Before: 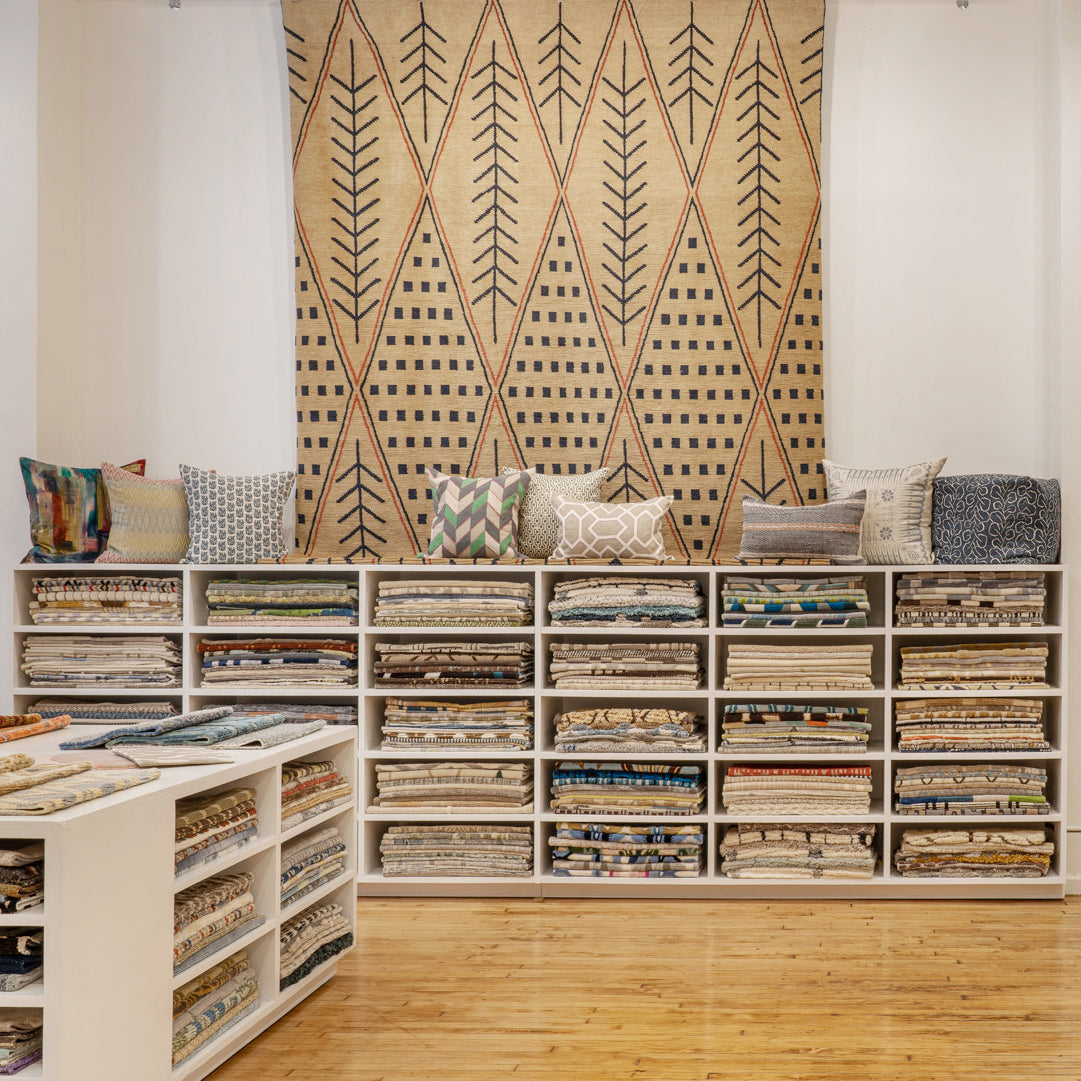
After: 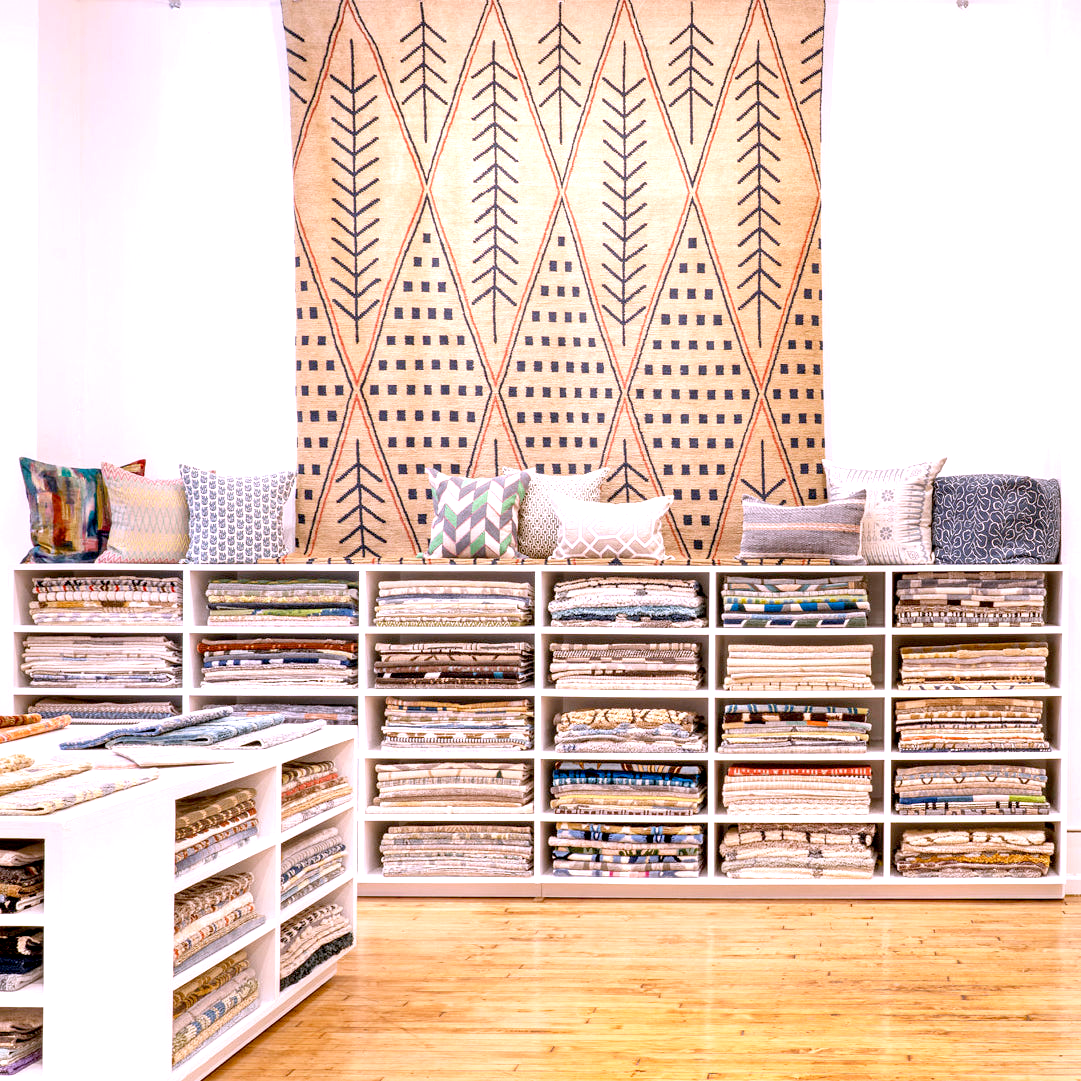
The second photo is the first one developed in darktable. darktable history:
white balance: red 1.042, blue 1.17
exposure: black level correction 0.008, exposure 0.979 EV, compensate highlight preservation false
